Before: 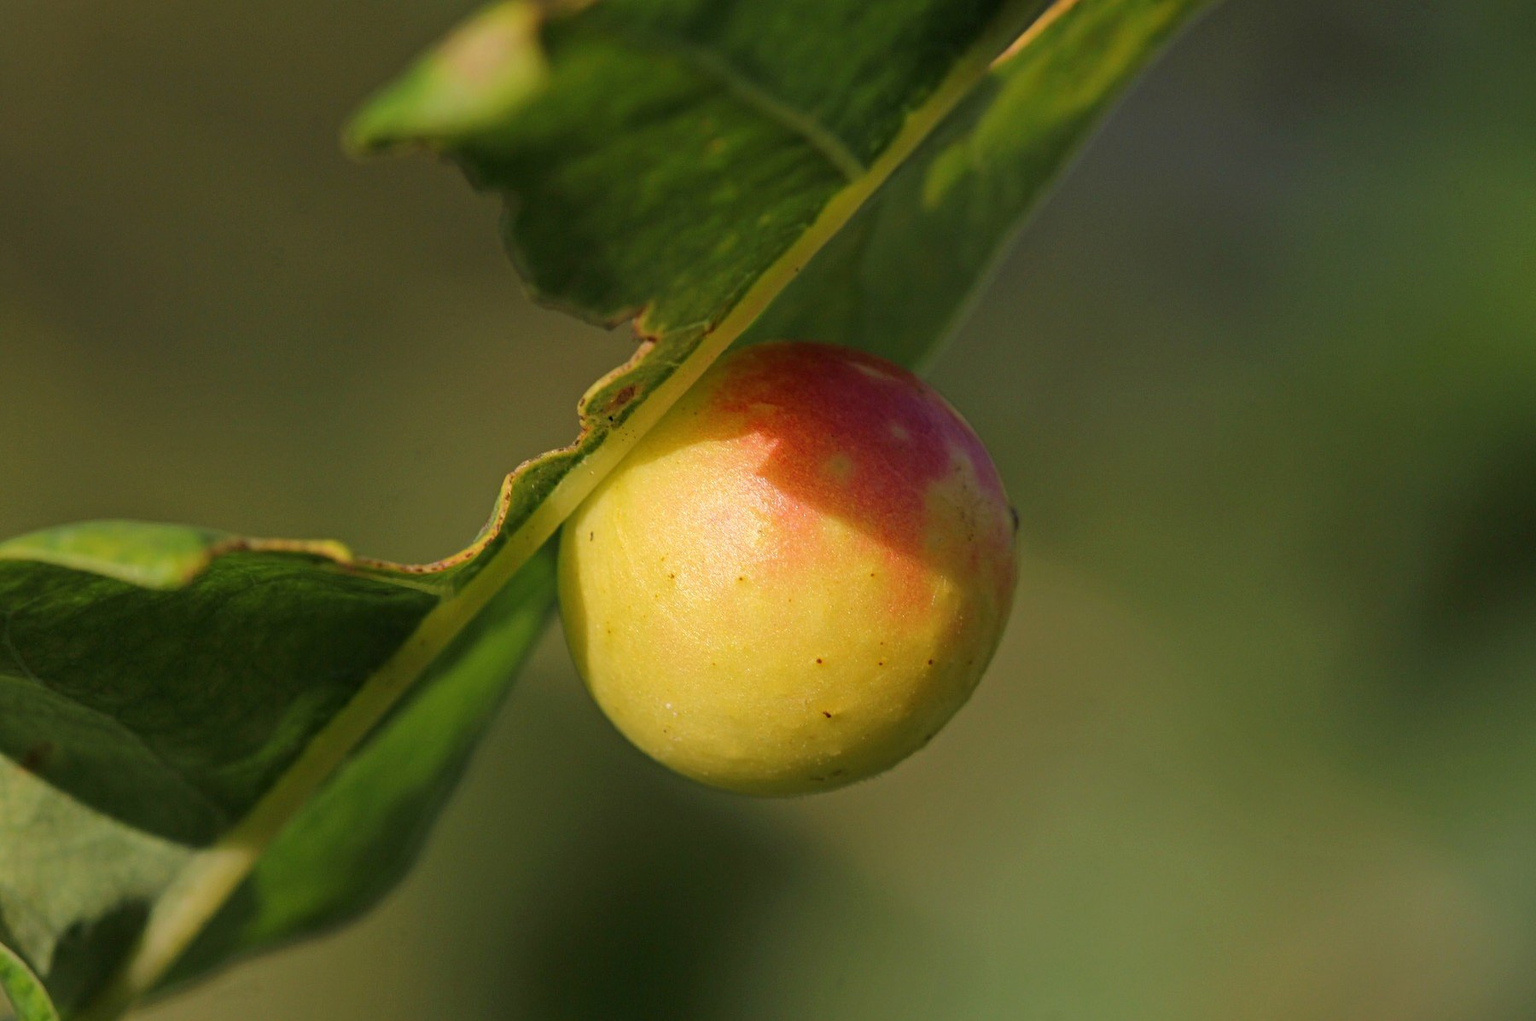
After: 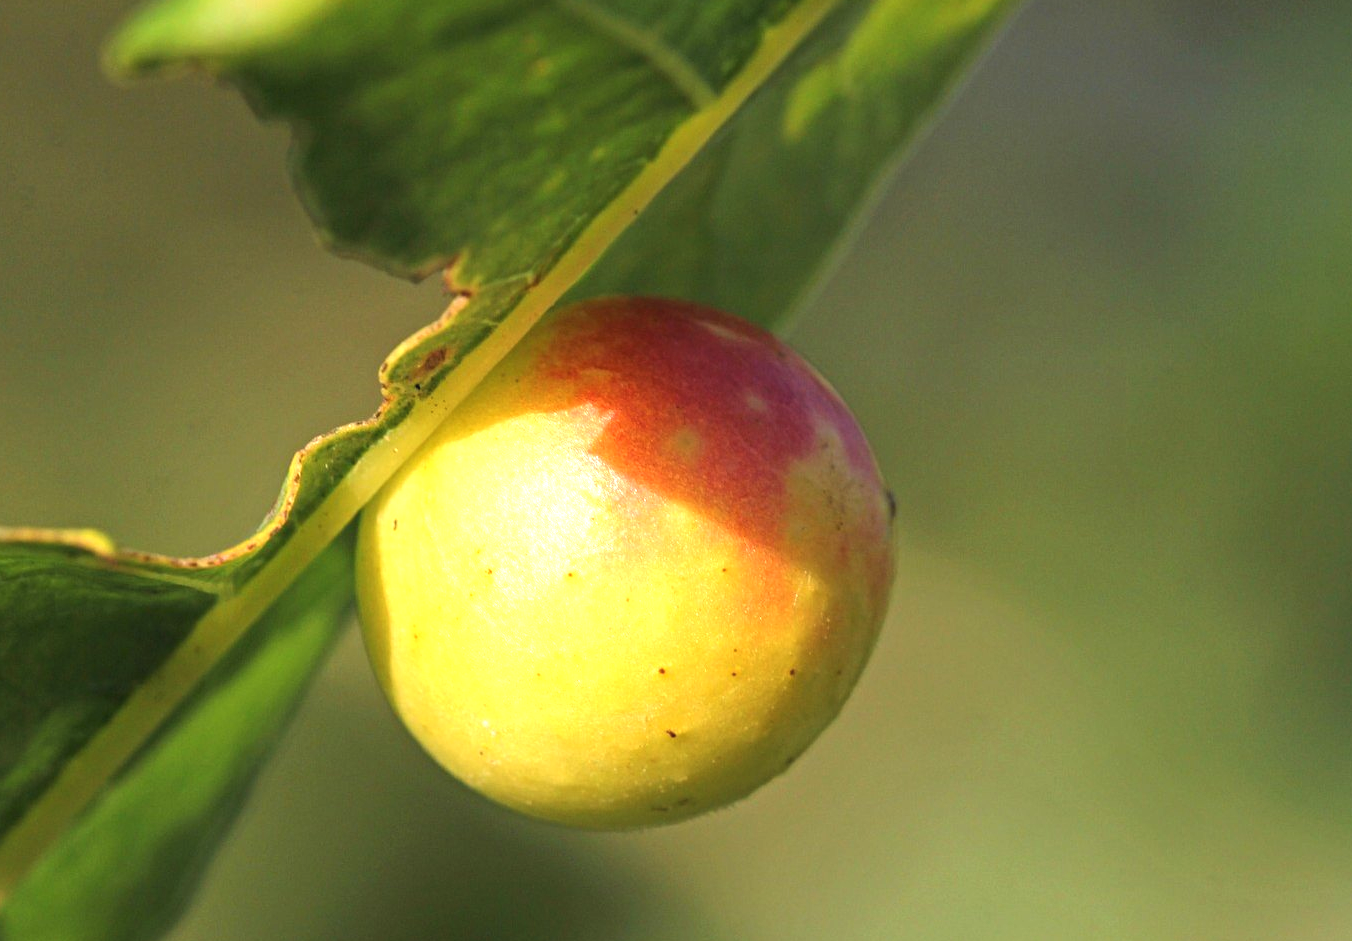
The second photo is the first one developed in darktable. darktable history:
crop: left 16.604%, top 8.732%, right 8.242%, bottom 12.629%
exposure: black level correction -0.002, exposure 1.108 EV, compensate highlight preservation false
levels: levels [0, 0.51, 1]
